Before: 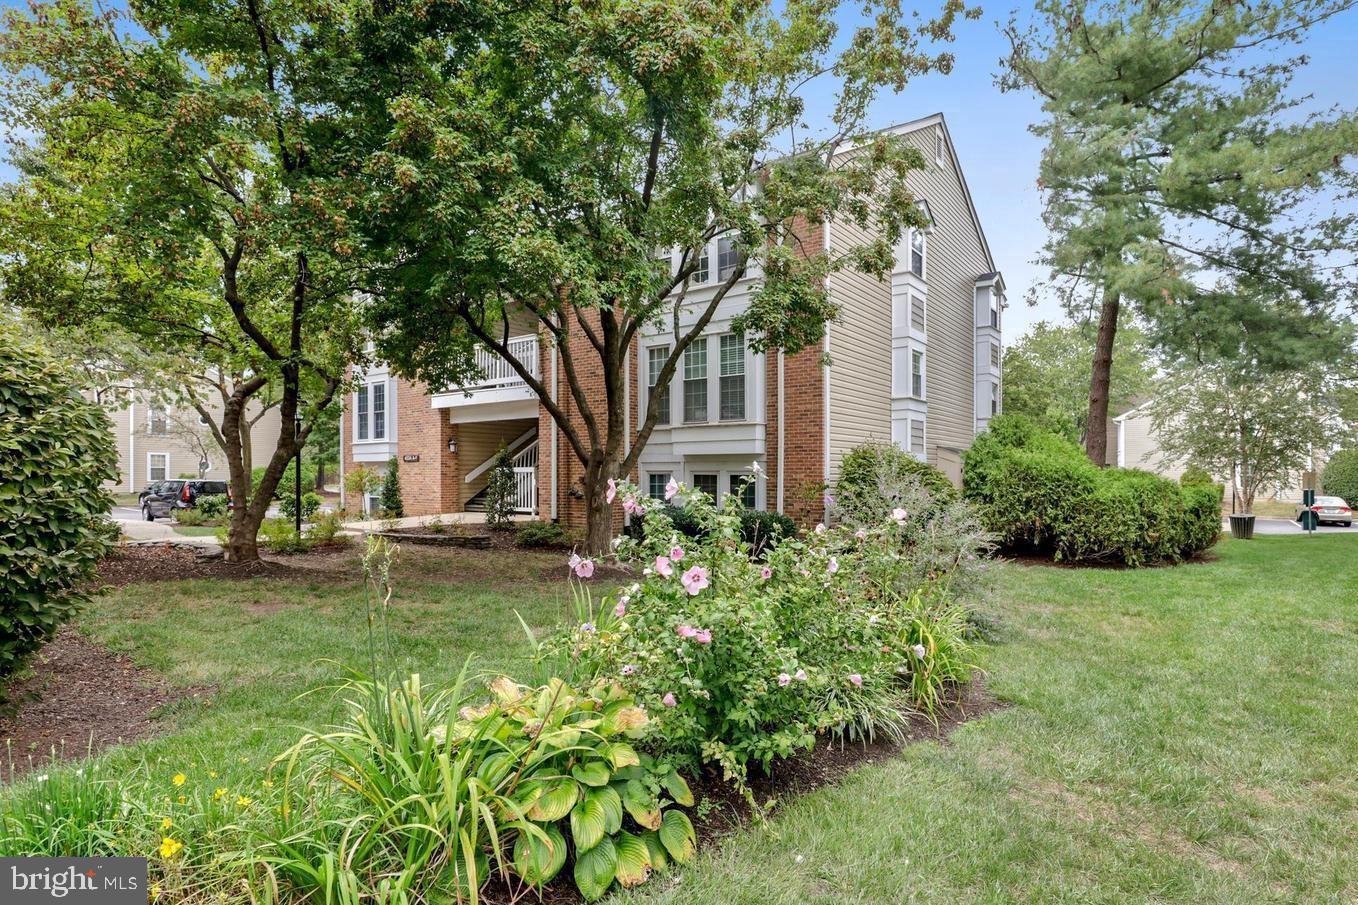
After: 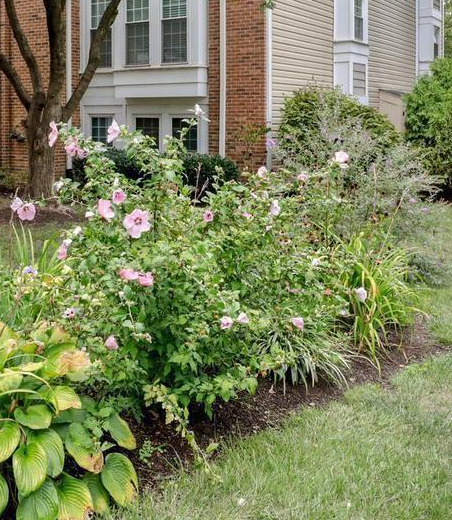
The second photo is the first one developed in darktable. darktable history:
crop: left 41.093%, top 39.457%, right 25.603%, bottom 3.084%
